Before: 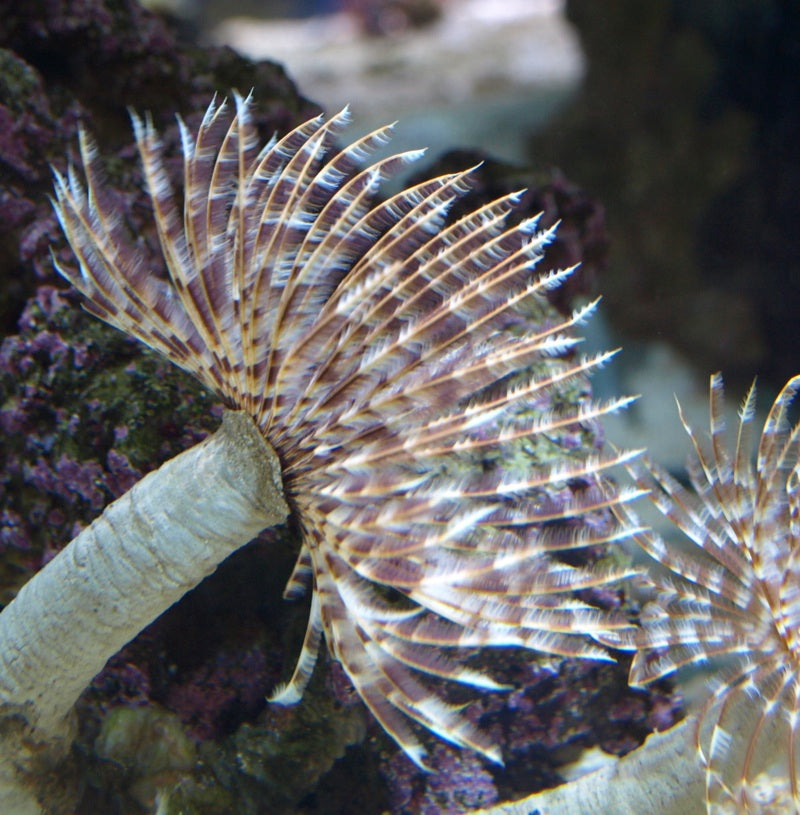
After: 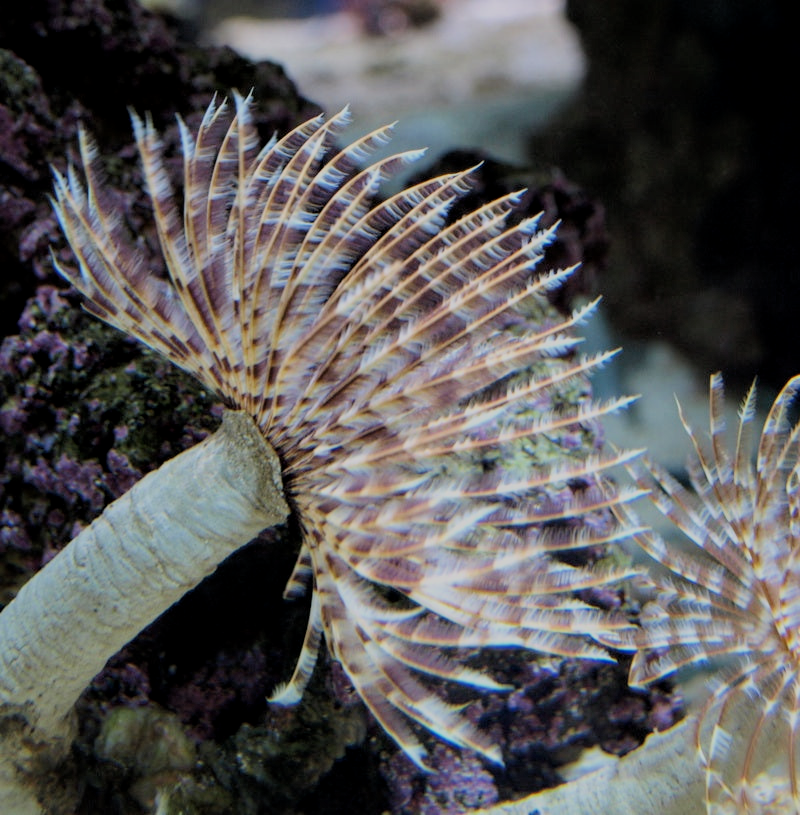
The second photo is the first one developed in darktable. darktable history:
filmic rgb: black relative exposure -6.15 EV, white relative exposure 6.96 EV, hardness 2.23, color science v6 (2022)
local contrast: highlights 100%, shadows 100%, detail 120%, midtone range 0.2
white balance: red 1, blue 1
